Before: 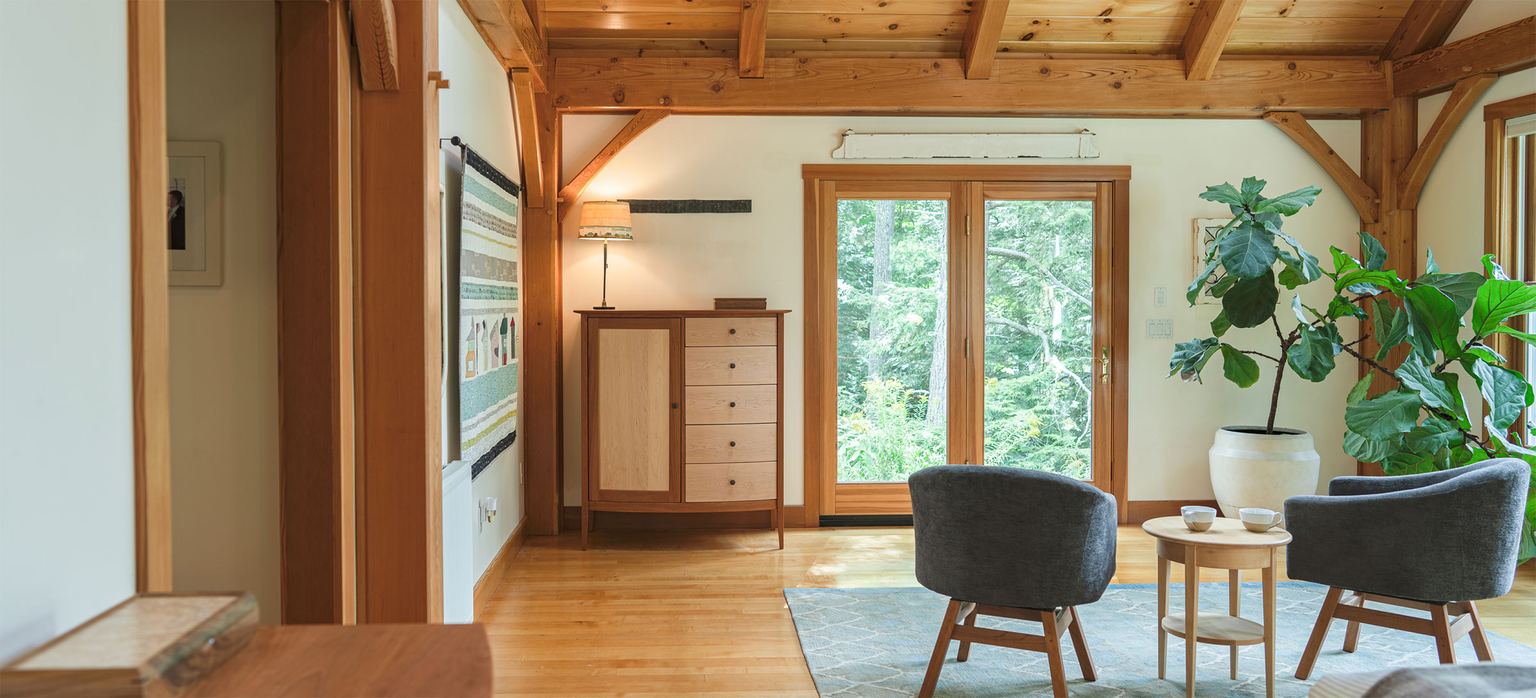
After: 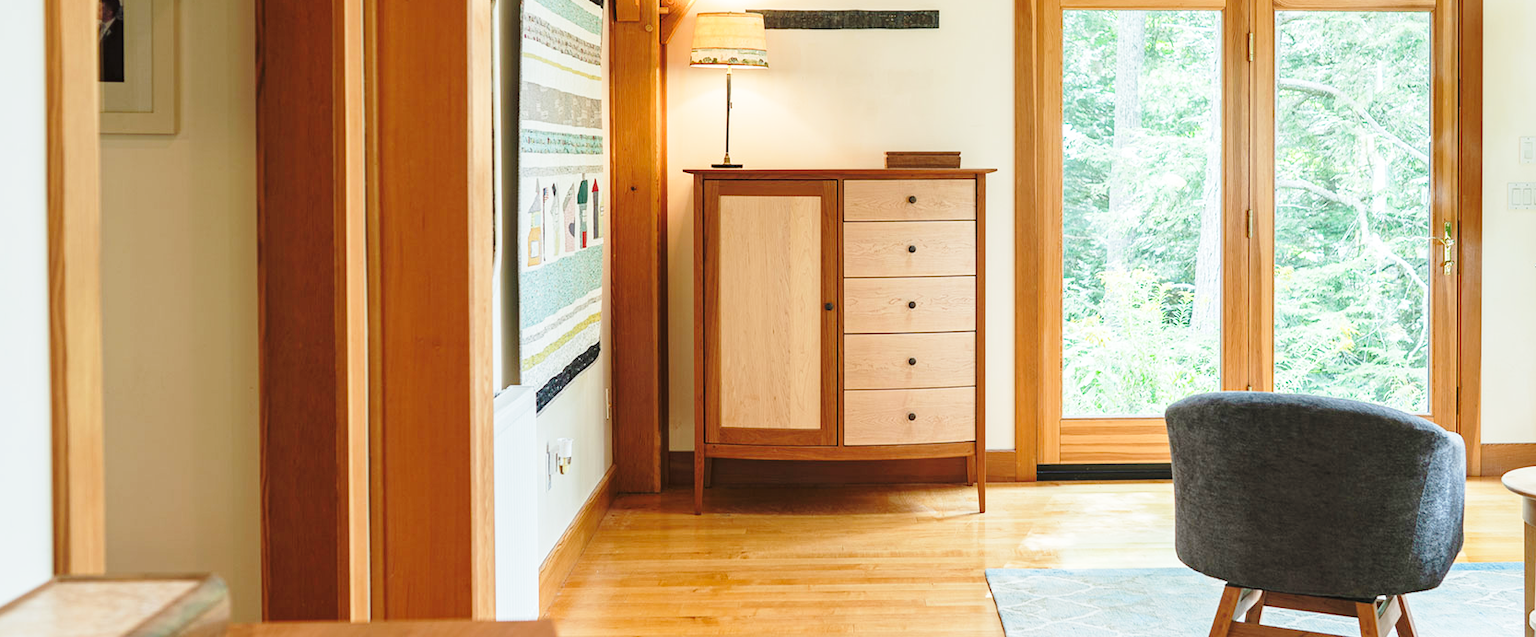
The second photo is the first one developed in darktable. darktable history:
base curve: curves: ch0 [(0, 0) (0.028, 0.03) (0.121, 0.232) (0.46, 0.748) (0.859, 0.968) (1, 1)], preserve colors none
crop: left 6.496%, top 27.685%, right 24.024%, bottom 8.823%
